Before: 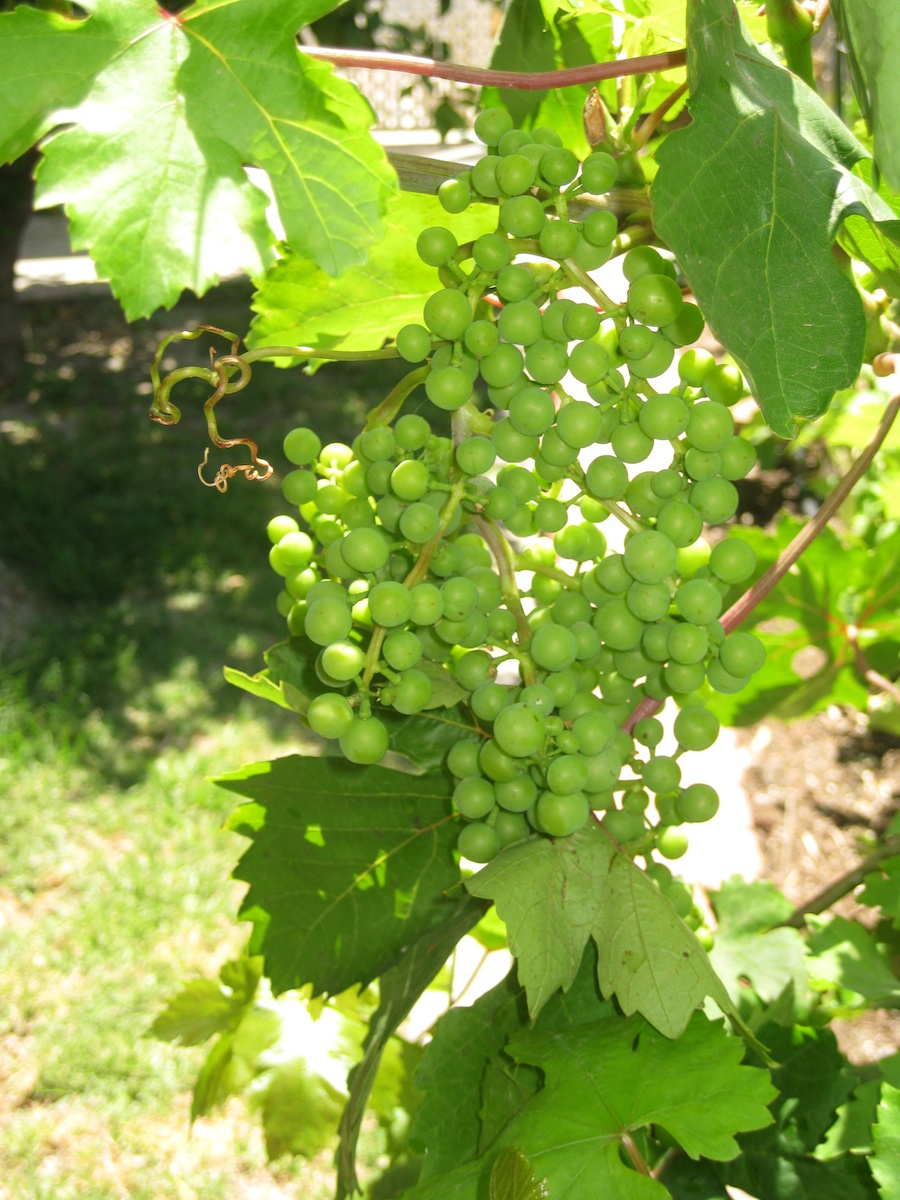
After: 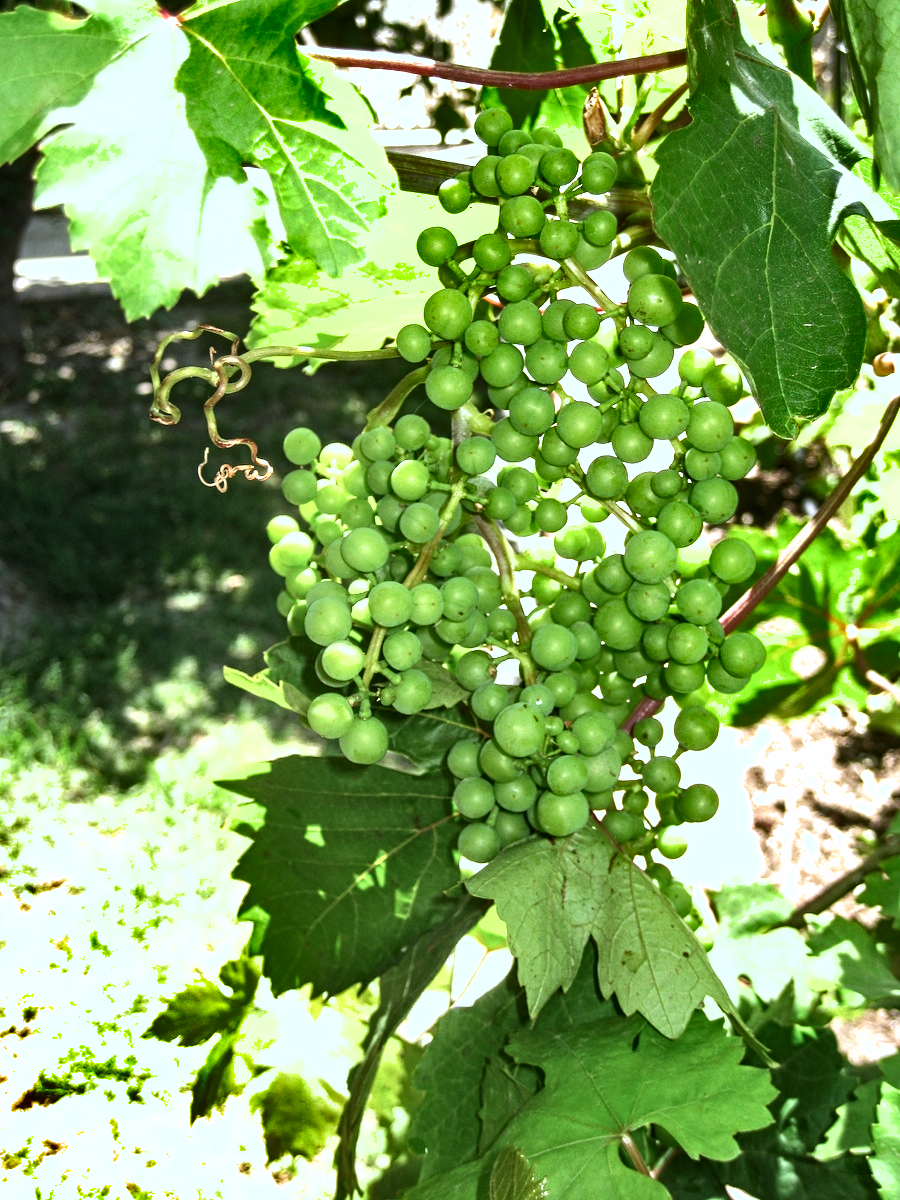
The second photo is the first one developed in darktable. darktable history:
tone equalizer: -8 EV -0.75 EV, -7 EV -0.7 EV, -6 EV -0.6 EV, -5 EV -0.4 EV, -3 EV 0.4 EV, -2 EV 0.6 EV, -1 EV 0.7 EV, +0 EV 0.75 EV, edges refinement/feathering 500, mask exposure compensation -1.57 EV, preserve details no
shadows and highlights: radius 108.52, shadows 40.68, highlights -72.88, low approximation 0.01, soften with gaussian
contrast equalizer: octaves 7, y [[0.502, 0.517, 0.543, 0.576, 0.611, 0.631], [0.5 ×6], [0.5 ×6], [0 ×6], [0 ×6]]
color correction: highlights a* -2.24, highlights b* -18.1
